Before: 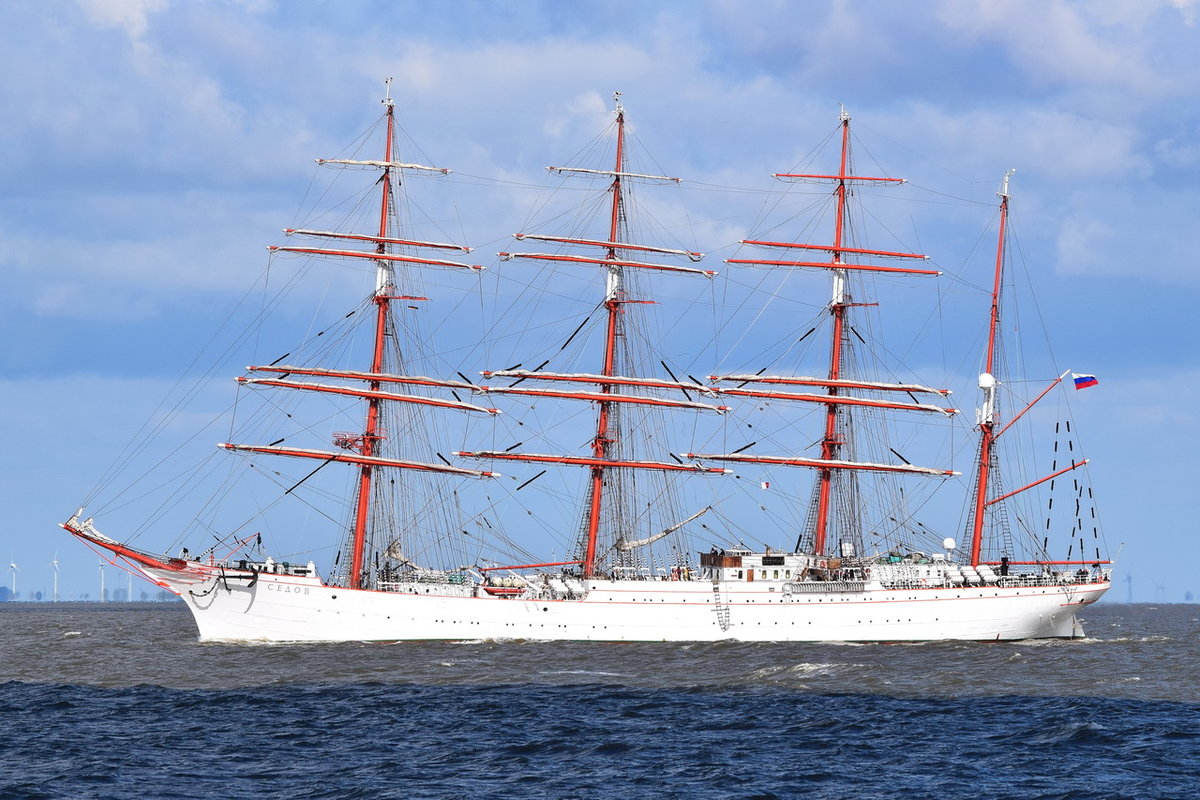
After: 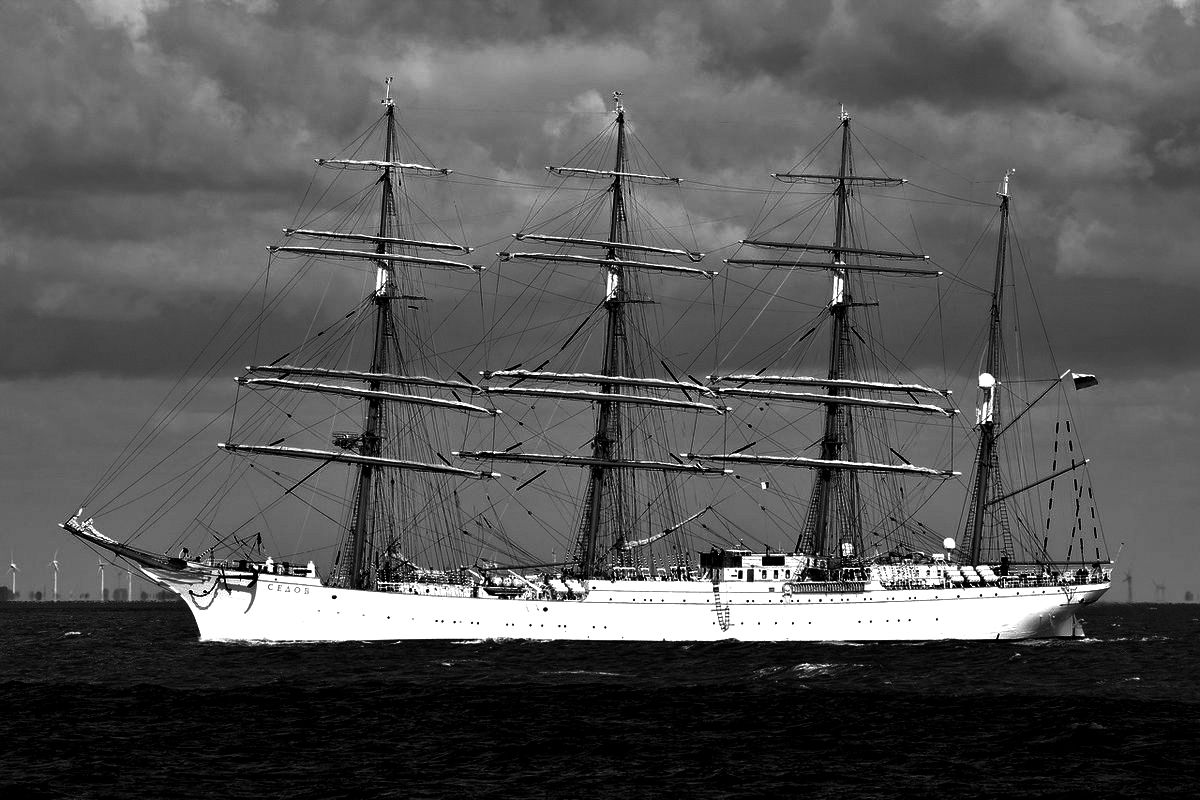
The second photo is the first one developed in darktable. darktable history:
levels: levels [0.016, 0.492, 0.969]
color balance: contrast 10%
color zones: curves: ch1 [(0, 0.34) (0.143, 0.164) (0.286, 0.152) (0.429, 0.176) (0.571, 0.173) (0.714, 0.188) (0.857, 0.199) (1, 0.34)]
contrast brightness saturation: contrast 0.02, brightness -1, saturation -1
